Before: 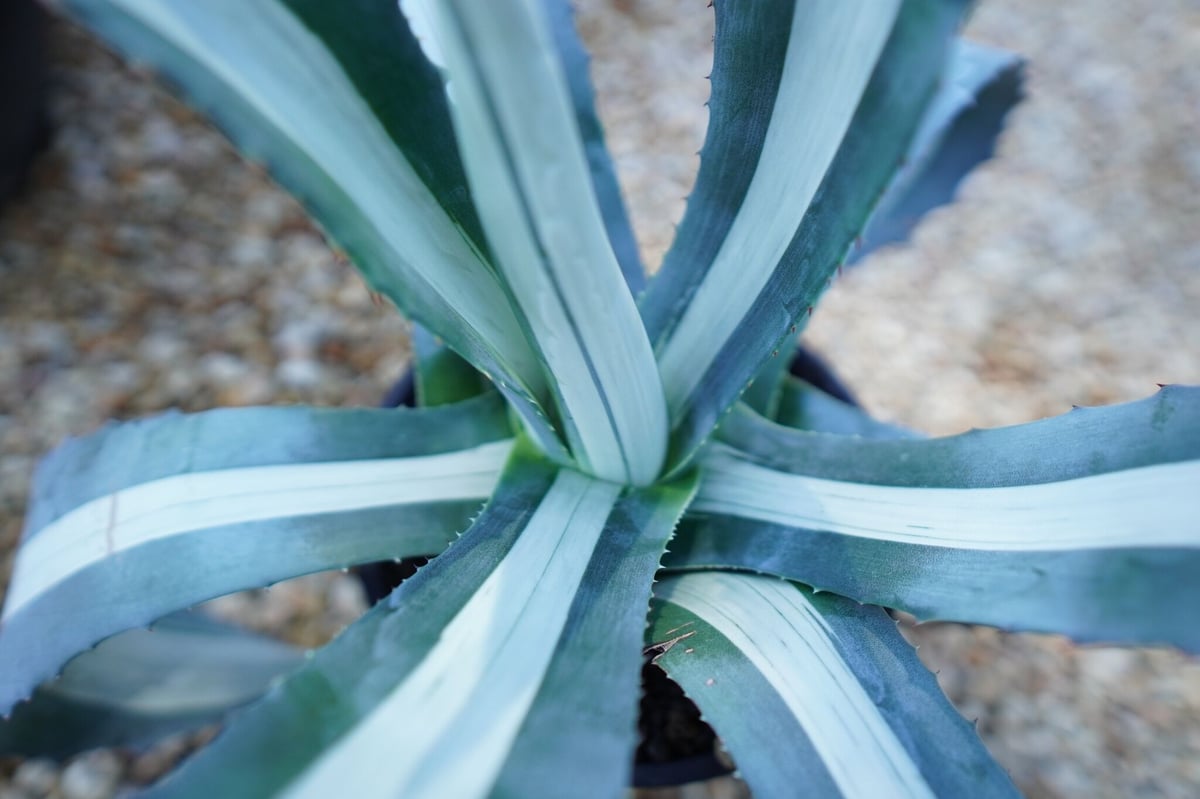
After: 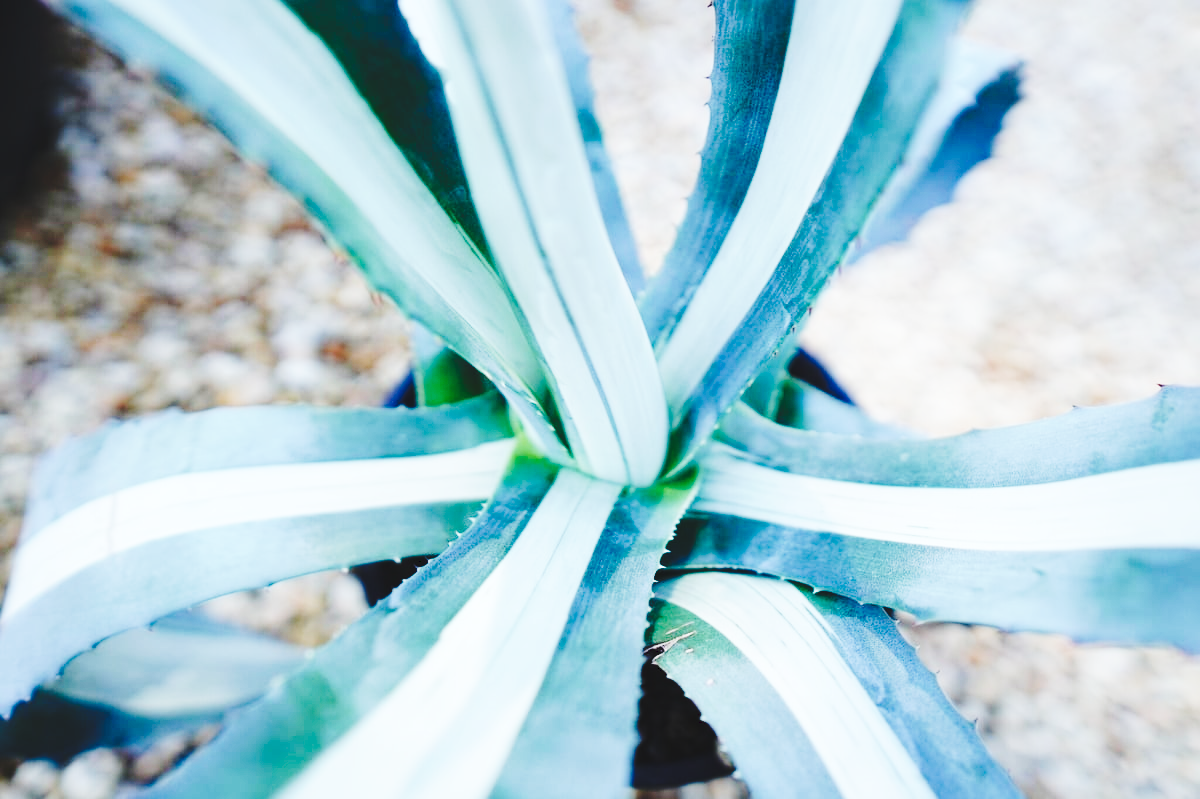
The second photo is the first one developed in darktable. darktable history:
tone curve: curves: ch0 [(0, 0) (0.003, 0.077) (0.011, 0.079) (0.025, 0.085) (0.044, 0.095) (0.069, 0.109) (0.1, 0.124) (0.136, 0.142) (0.177, 0.169) (0.224, 0.207) (0.277, 0.267) (0.335, 0.347) (0.399, 0.442) (0.468, 0.54) (0.543, 0.635) (0.623, 0.726) (0.709, 0.813) (0.801, 0.882) (0.898, 0.934) (1, 1)], preserve colors none
base curve: curves: ch0 [(0, 0) (0.032, 0.037) (0.105, 0.228) (0.435, 0.76) (0.856, 0.983) (1, 1)], preserve colors none
